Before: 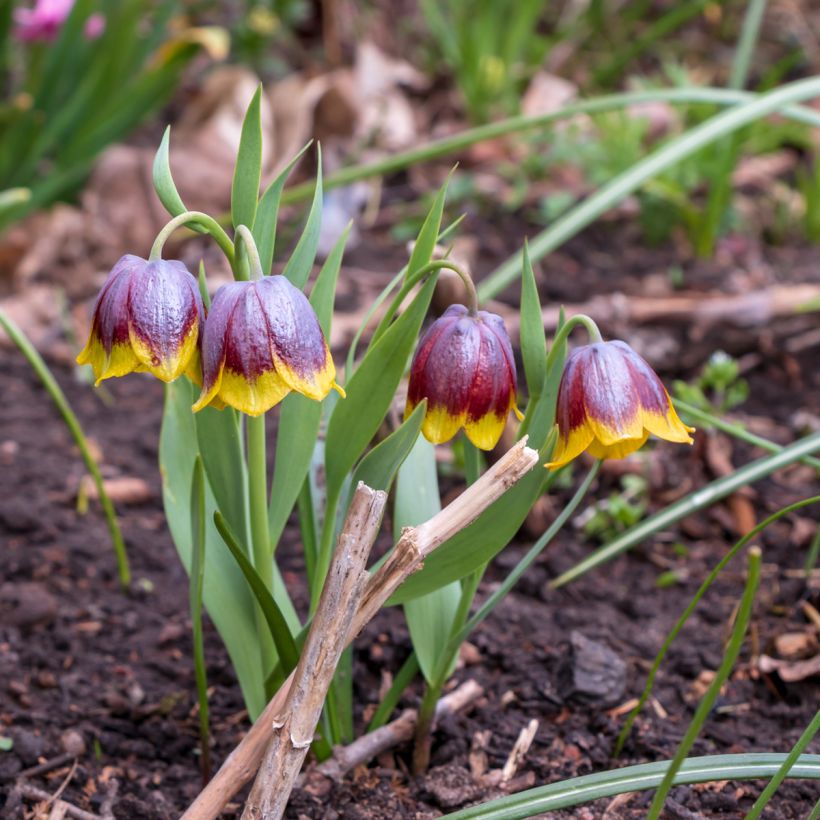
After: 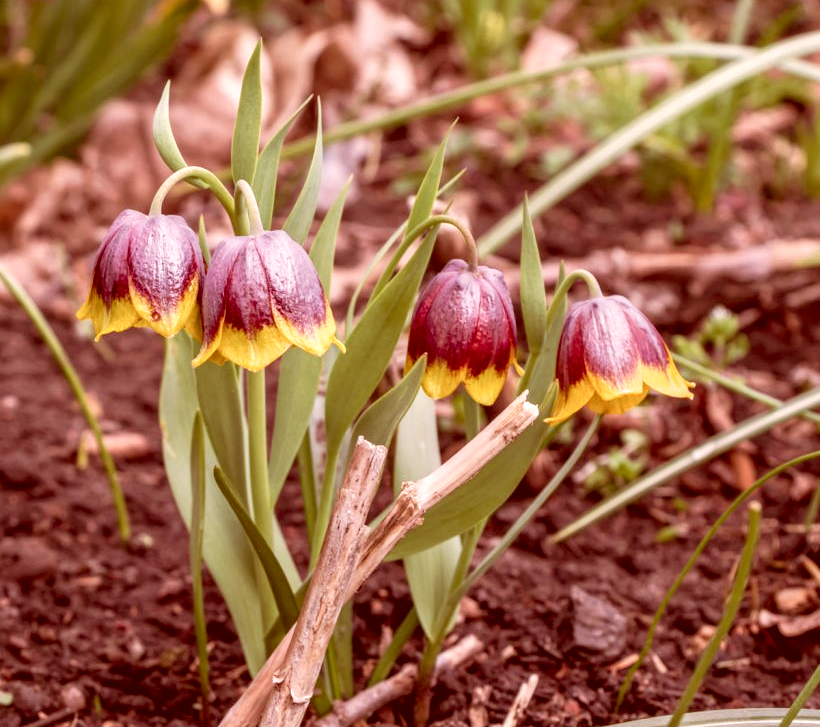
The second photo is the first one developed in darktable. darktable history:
crop and rotate: top 5.556%, bottom 5.665%
tone curve: curves: ch0 [(0, 0) (0.003, 0.032) (0.011, 0.033) (0.025, 0.036) (0.044, 0.046) (0.069, 0.069) (0.1, 0.108) (0.136, 0.157) (0.177, 0.208) (0.224, 0.256) (0.277, 0.313) (0.335, 0.379) (0.399, 0.444) (0.468, 0.514) (0.543, 0.595) (0.623, 0.687) (0.709, 0.772) (0.801, 0.854) (0.898, 0.933) (1, 1)], preserve colors none
local contrast: on, module defaults
color correction: highlights a* 9.12, highlights b* 8.51, shadows a* 39.97, shadows b* 39.53, saturation 0.768
